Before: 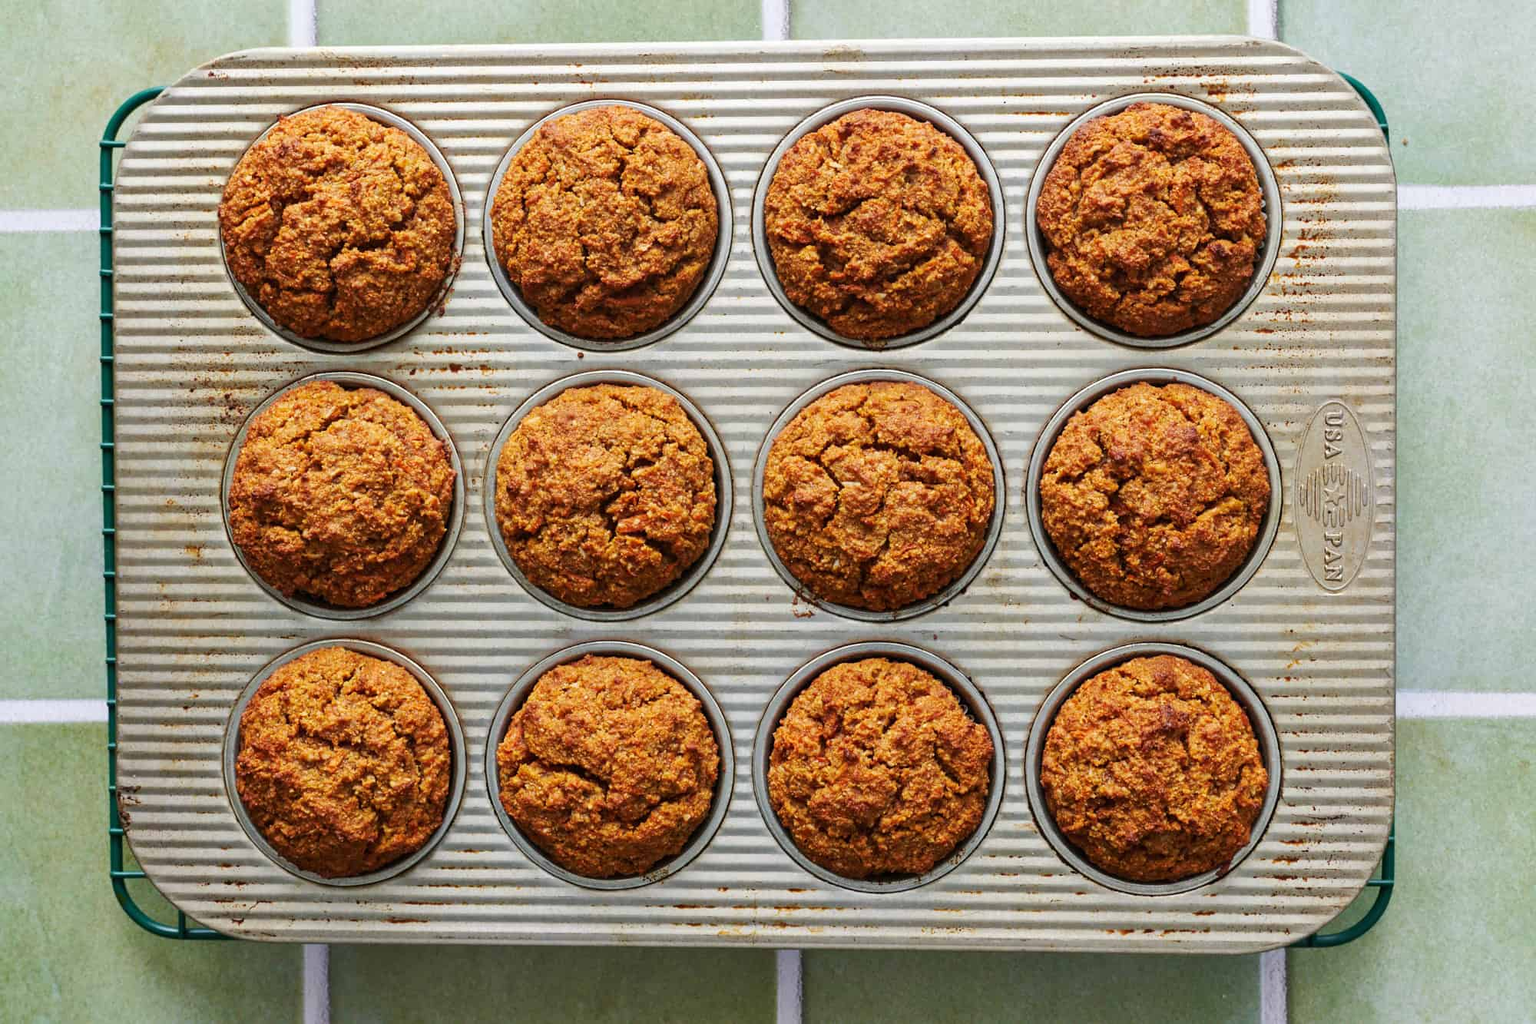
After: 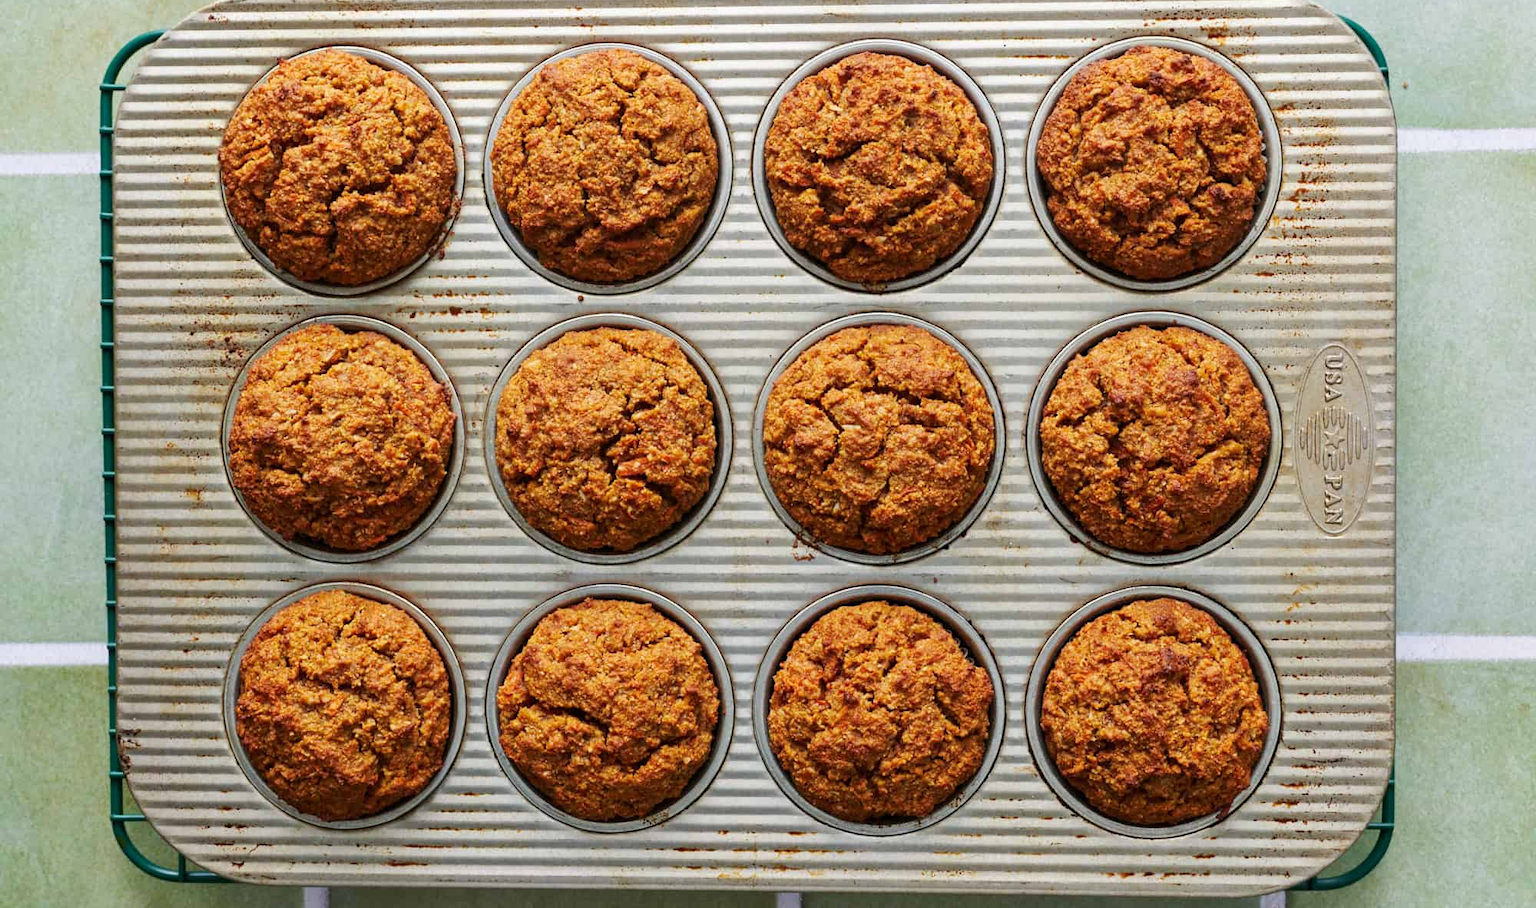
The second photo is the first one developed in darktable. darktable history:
crop and rotate: top 5.609%, bottom 5.609%
exposure: black level correction 0.001, compensate highlight preservation false
